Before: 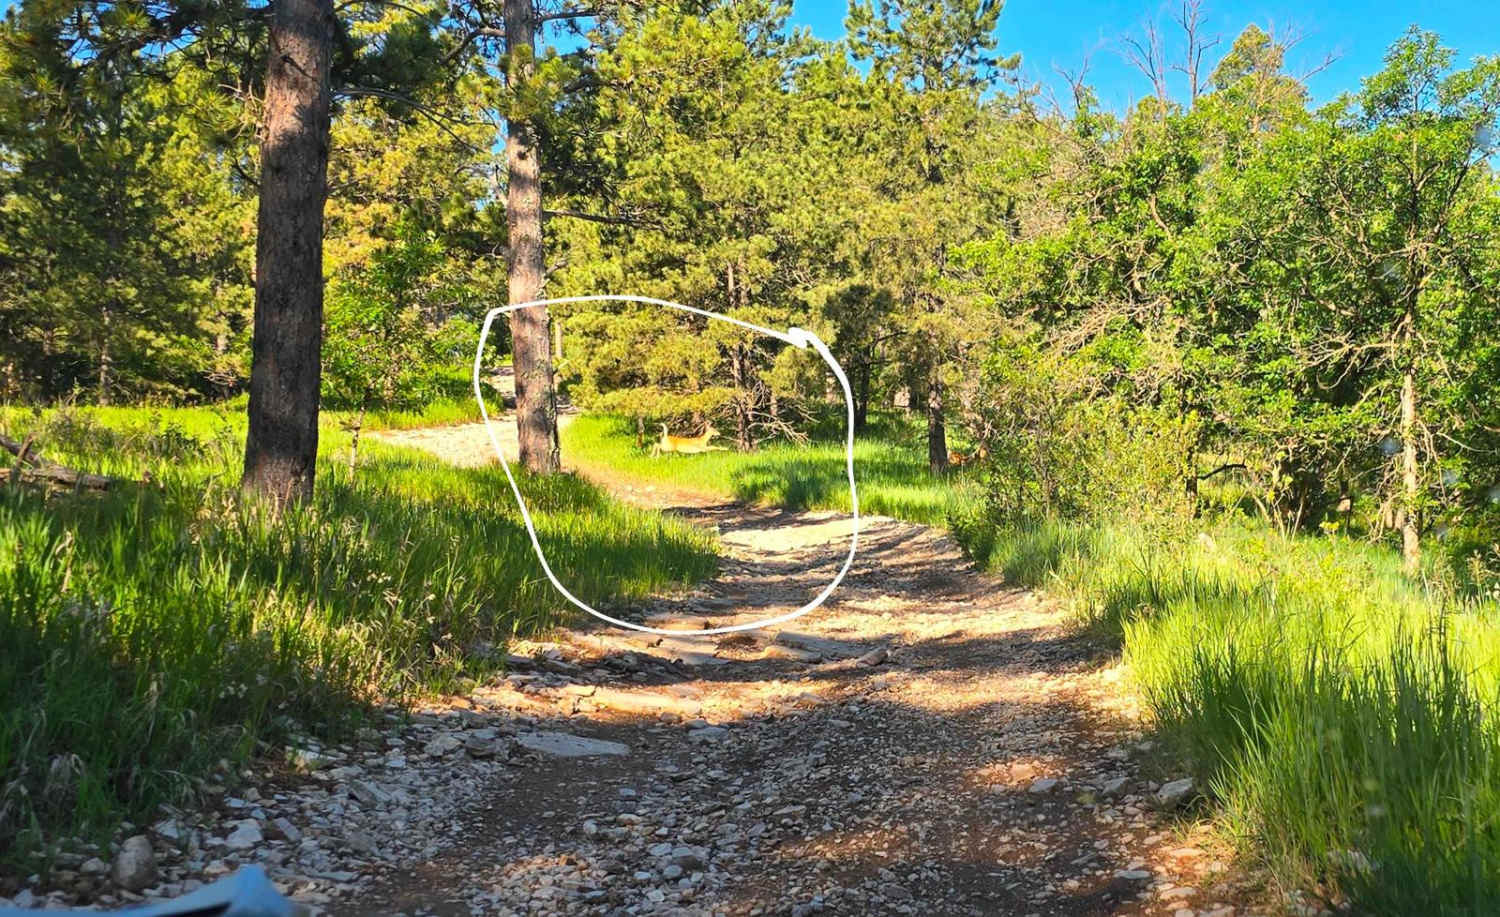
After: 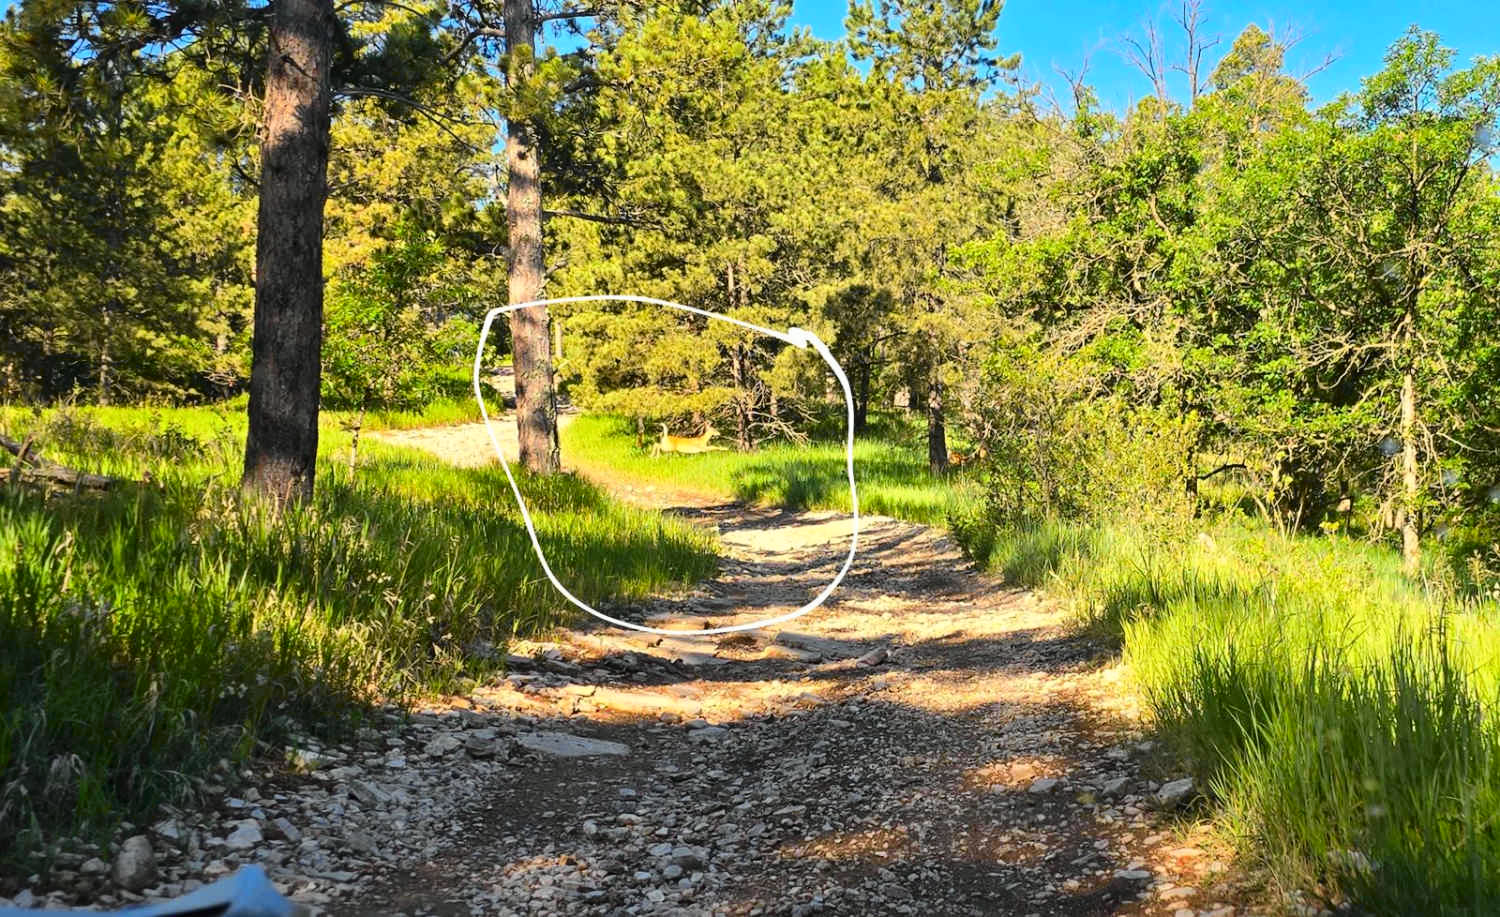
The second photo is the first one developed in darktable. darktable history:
tone curve: curves: ch0 [(0, 0) (0.037, 0.025) (0.131, 0.093) (0.275, 0.256) (0.497, 0.51) (0.617, 0.643) (0.704, 0.732) (0.813, 0.832) (0.911, 0.925) (0.997, 0.995)]; ch1 [(0, 0) (0.301, 0.3) (0.444, 0.45) (0.493, 0.495) (0.507, 0.503) (0.534, 0.533) (0.582, 0.58) (0.658, 0.693) (0.746, 0.77) (1, 1)]; ch2 [(0, 0) (0.246, 0.233) (0.36, 0.352) (0.415, 0.418) (0.476, 0.492) (0.502, 0.504) (0.525, 0.518) (0.539, 0.544) (0.586, 0.602) (0.634, 0.651) (0.706, 0.727) (0.853, 0.852) (1, 0.951)], color space Lab, independent channels, preserve colors none
